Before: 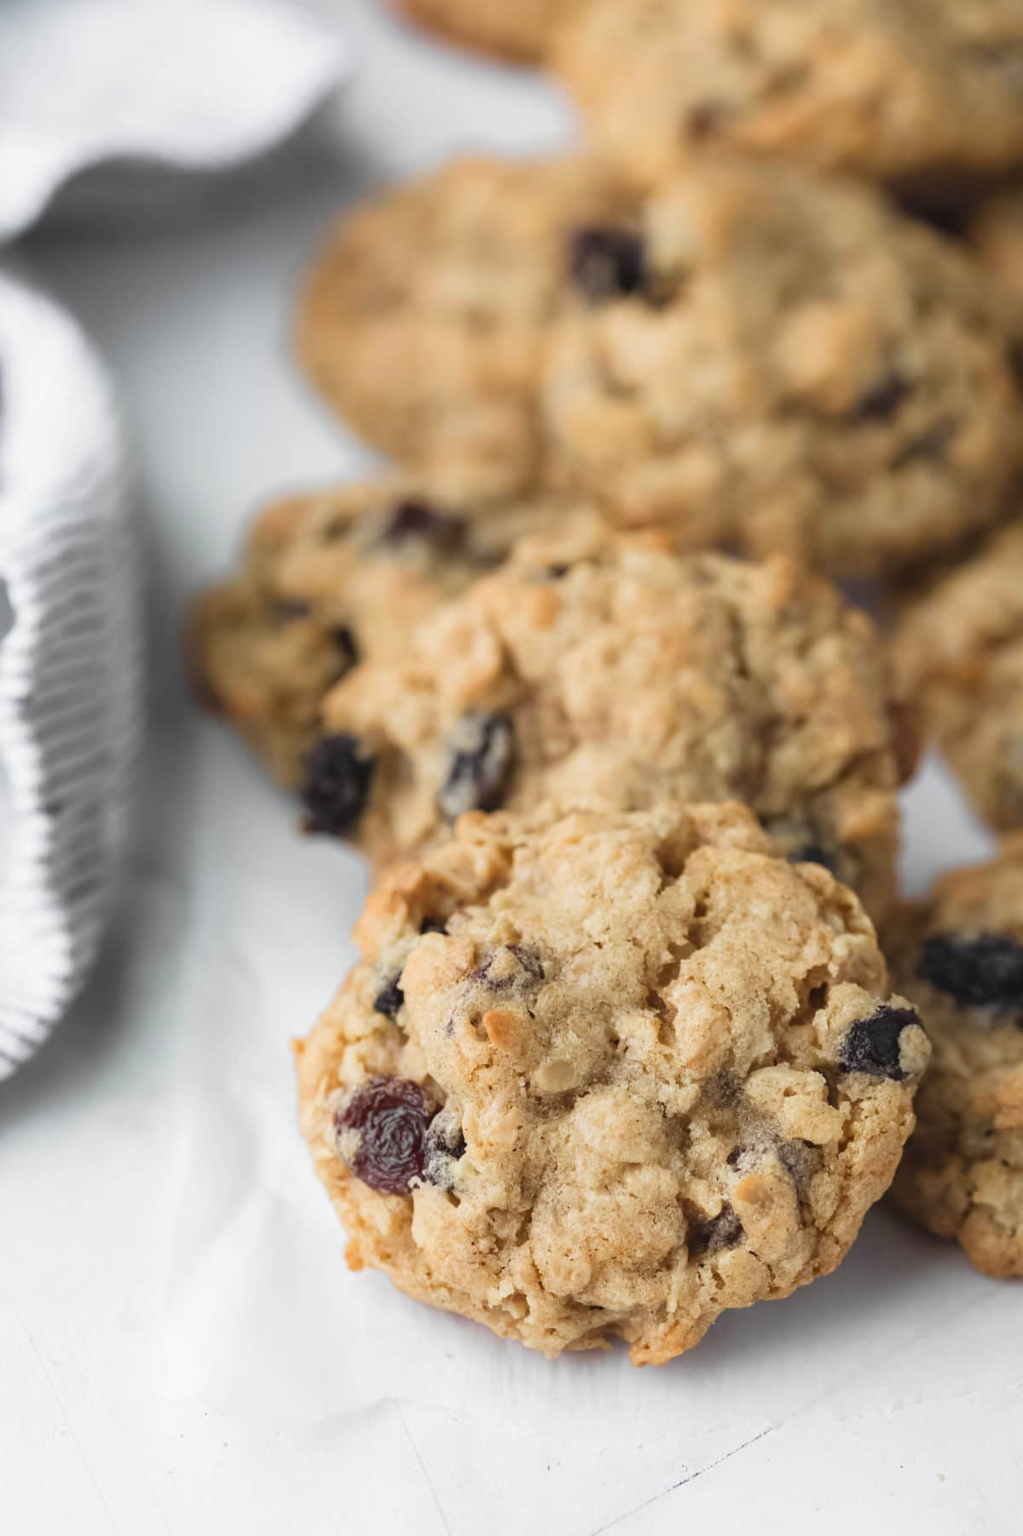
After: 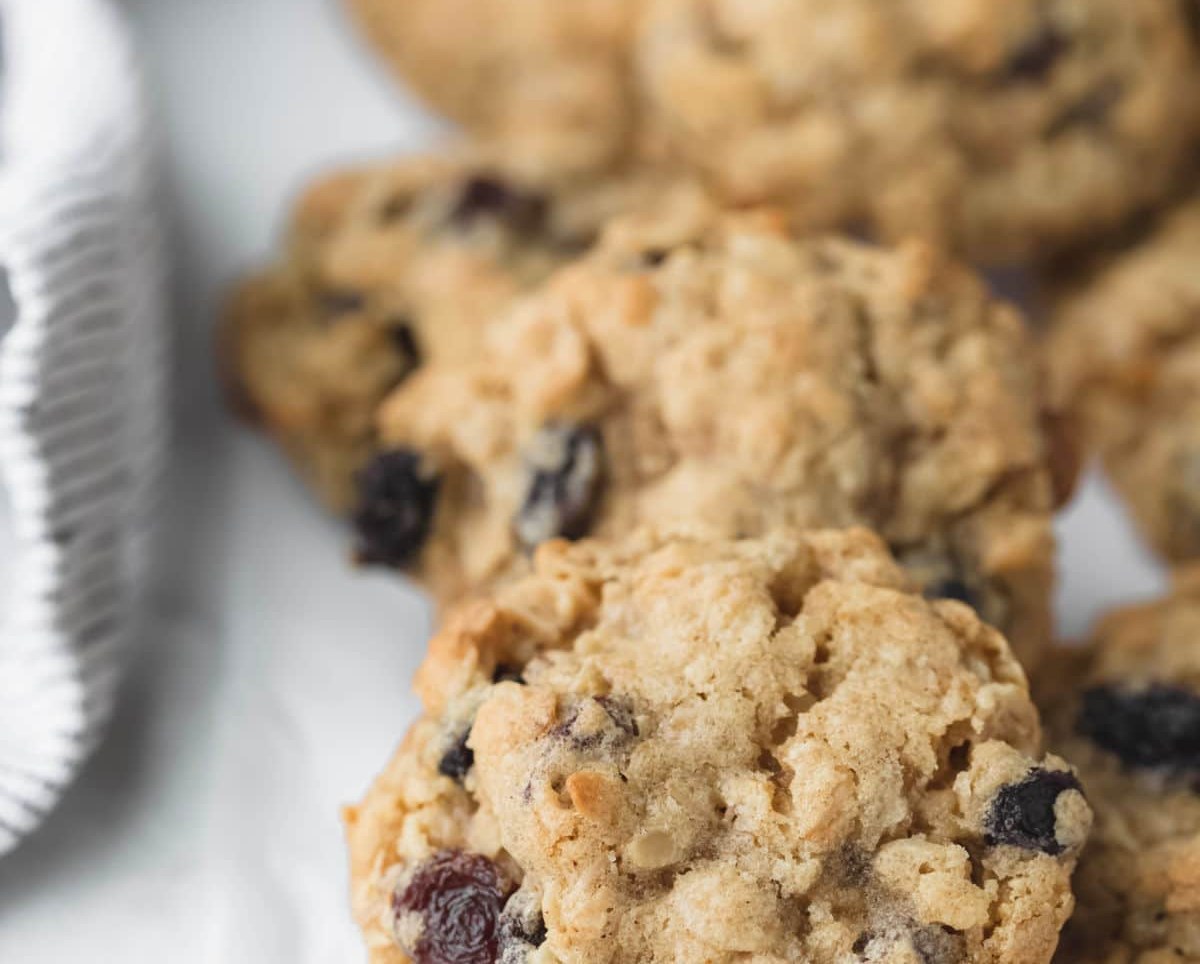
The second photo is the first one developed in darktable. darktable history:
crop and rotate: top 22.882%, bottom 23.58%
